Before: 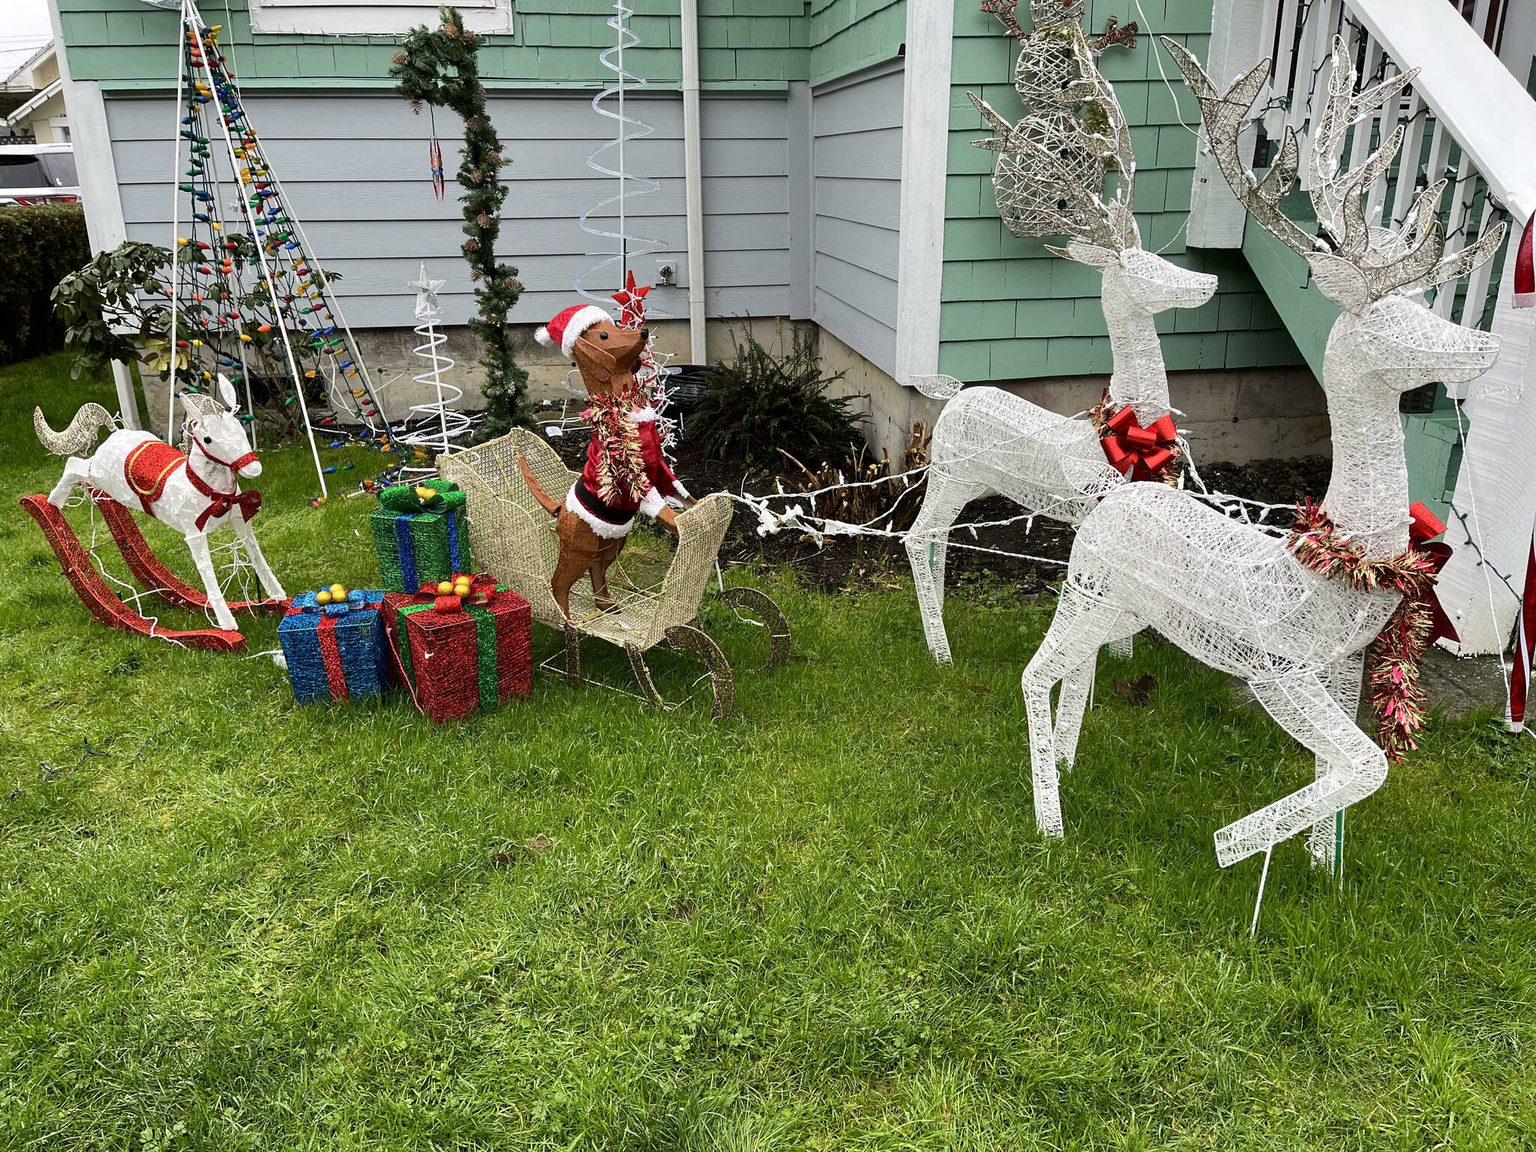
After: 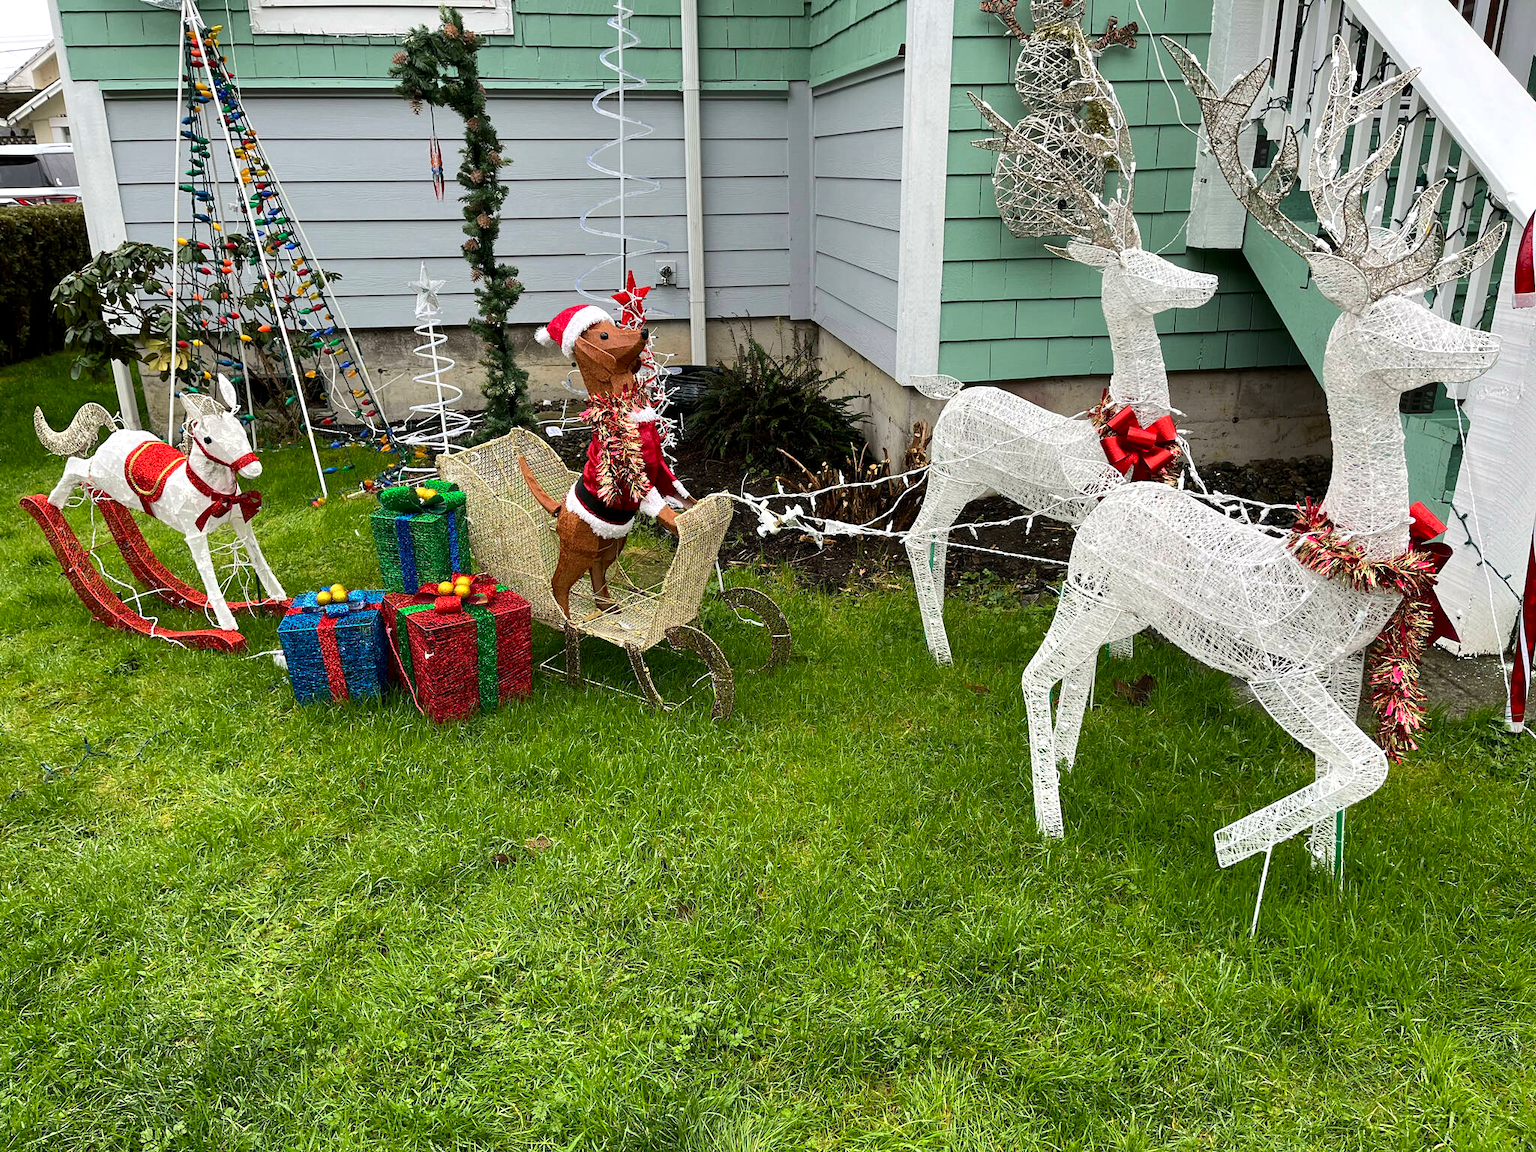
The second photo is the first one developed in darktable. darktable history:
exposure: black level correction 0.001, exposure 0.136 EV, compensate exposure bias true, compensate highlight preservation false
